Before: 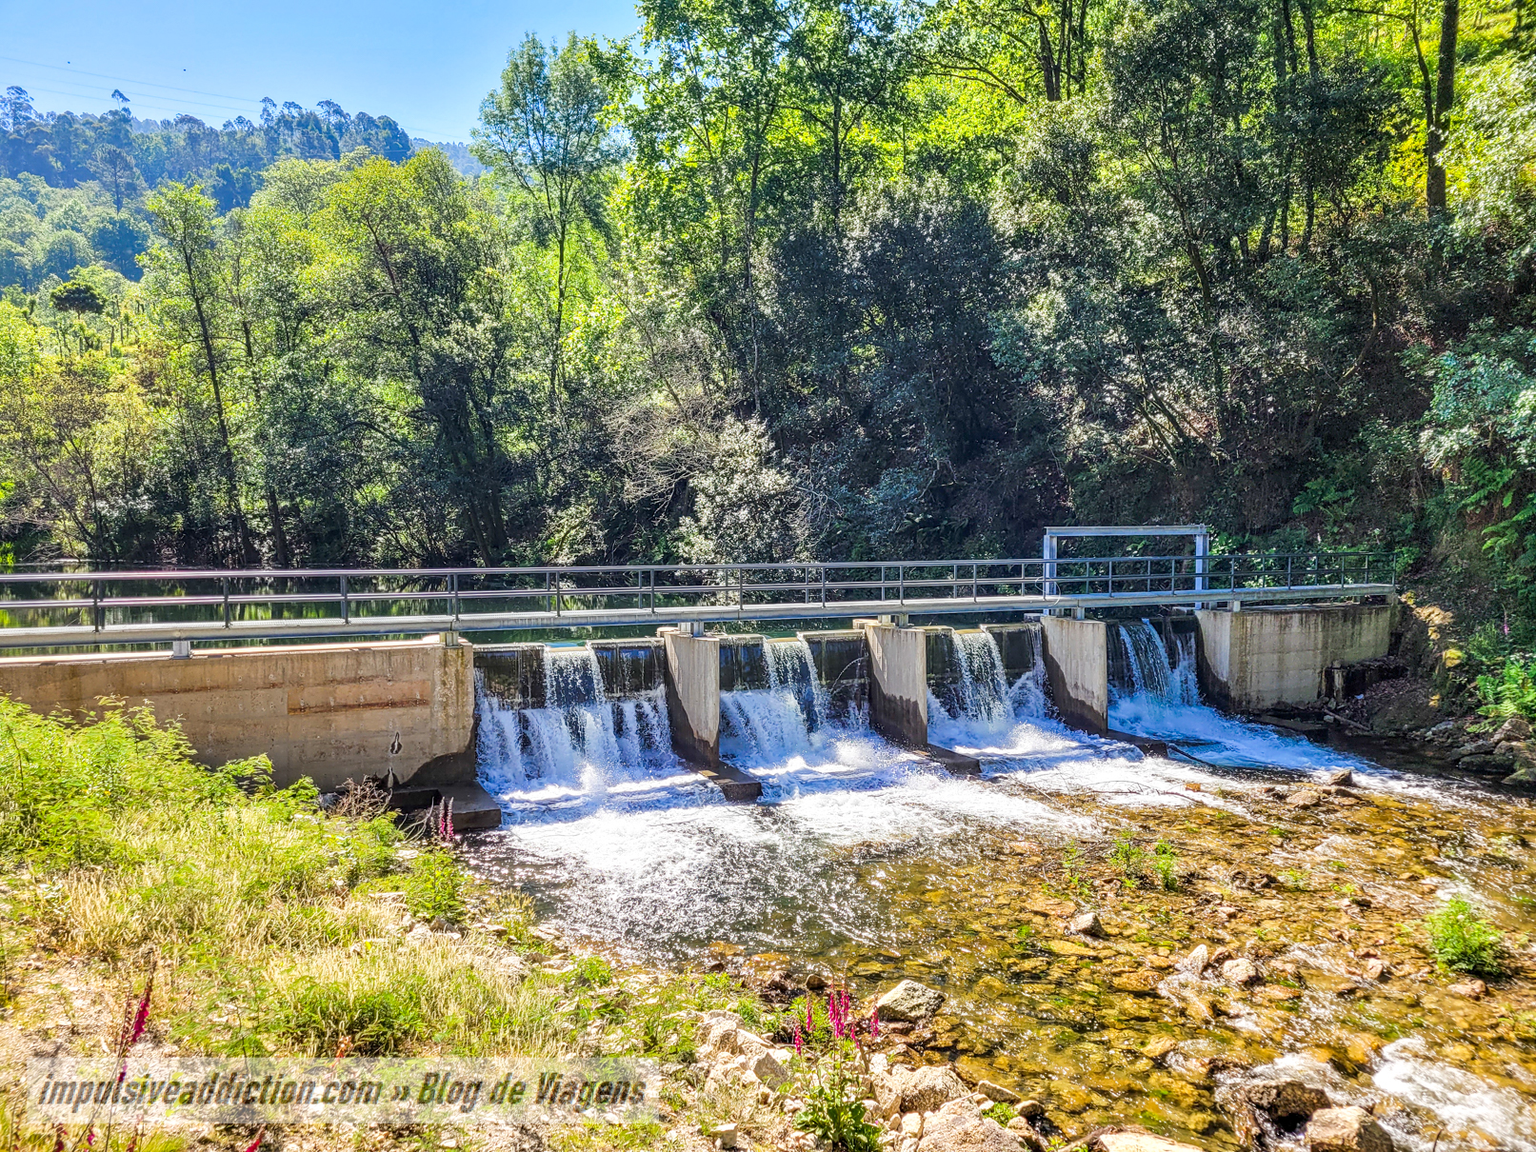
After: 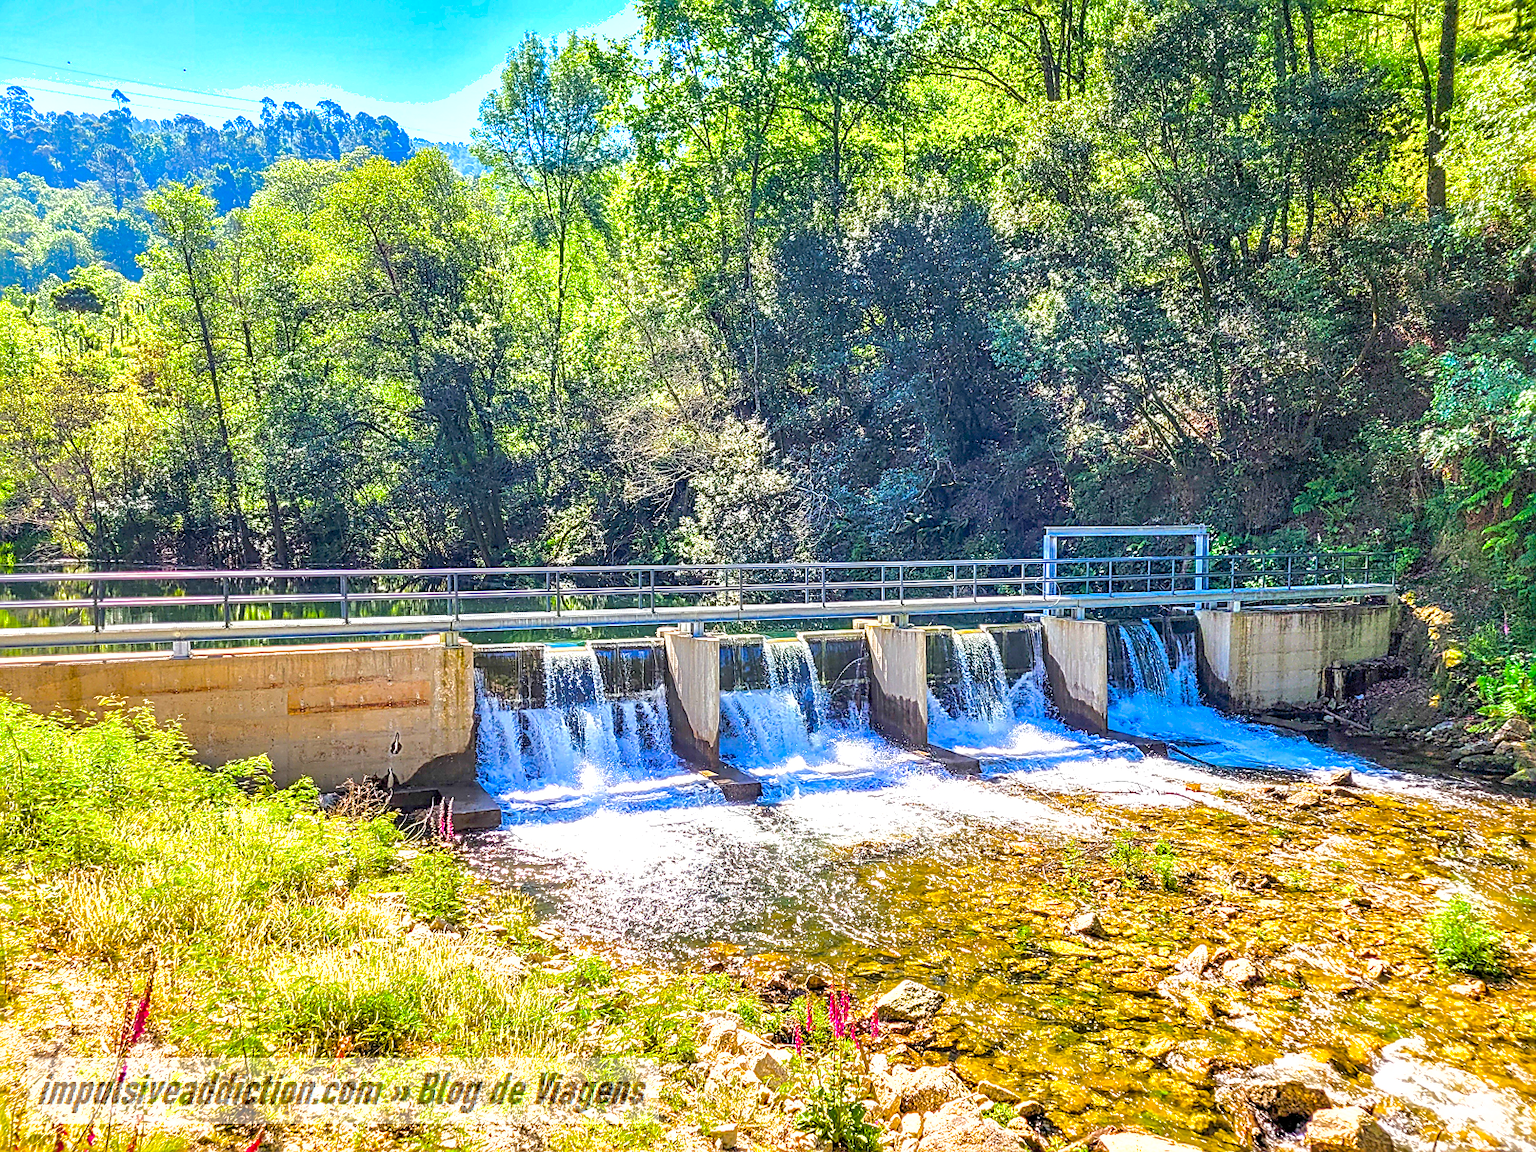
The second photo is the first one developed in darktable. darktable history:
sharpen: on, module defaults
color balance rgb: perceptual saturation grading › global saturation 25%, perceptual brilliance grading › mid-tones 10%, perceptual brilliance grading › shadows 15%, global vibrance 20%
shadows and highlights: on, module defaults
exposure: exposure 0.6 EV, compensate highlight preservation false
